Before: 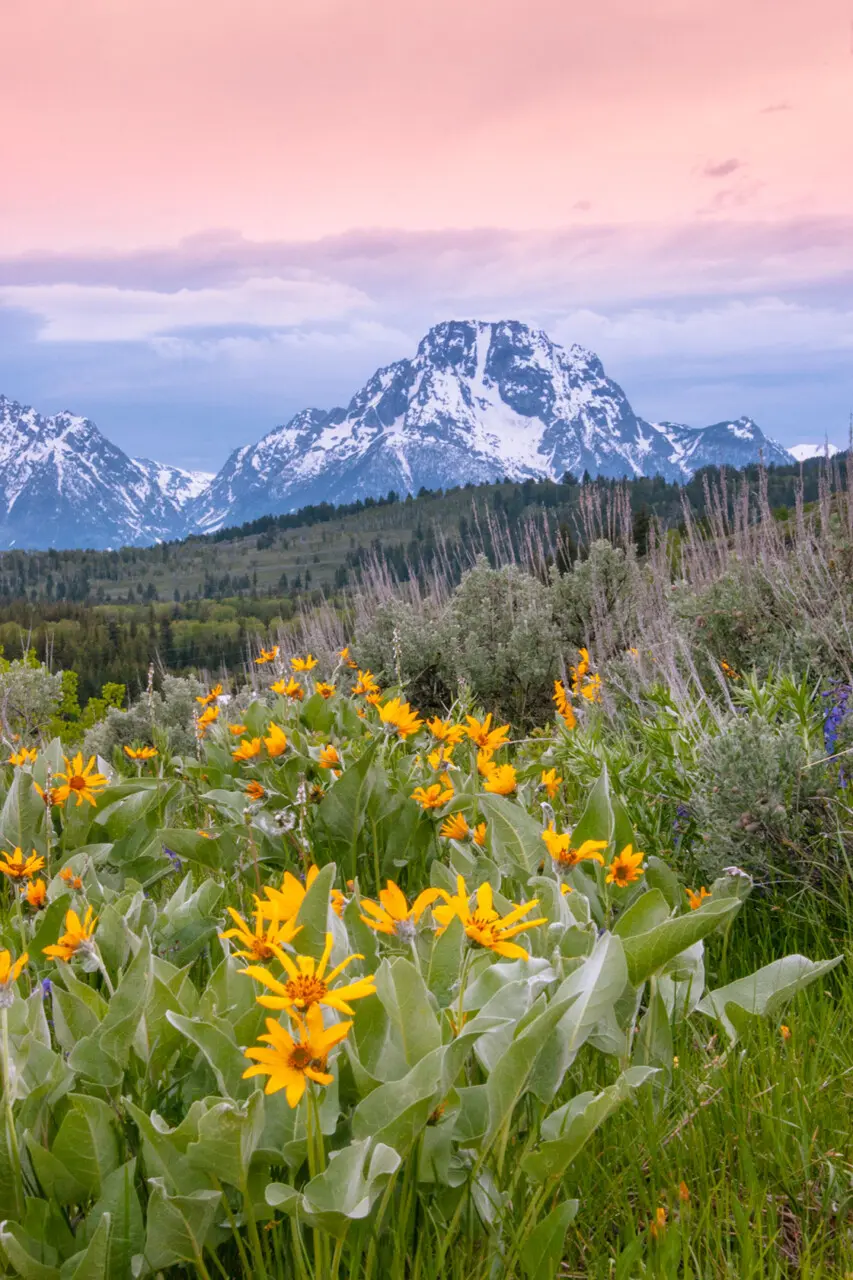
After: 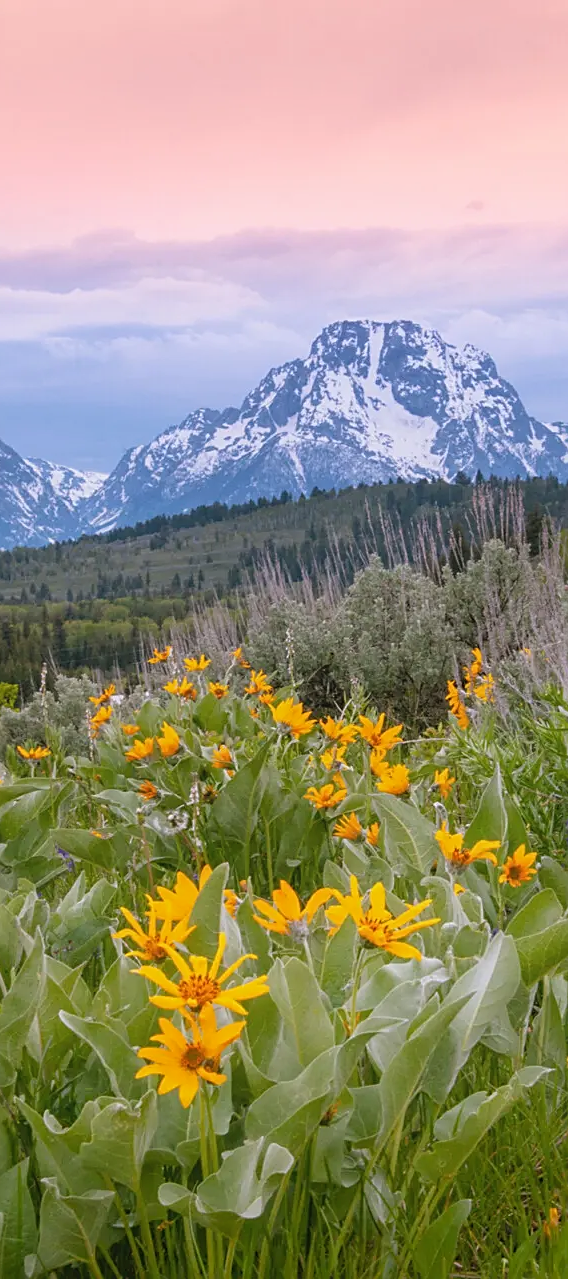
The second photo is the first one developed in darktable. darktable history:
sharpen: on, module defaults
crop and rotate: left 12.673%, right 20.66%
contrast equalizer: octaves 7, y [[0.6 ×6], [0.55 ×6], [0 ×6], [0 ×6], [0 ×6]], mix -0.36
